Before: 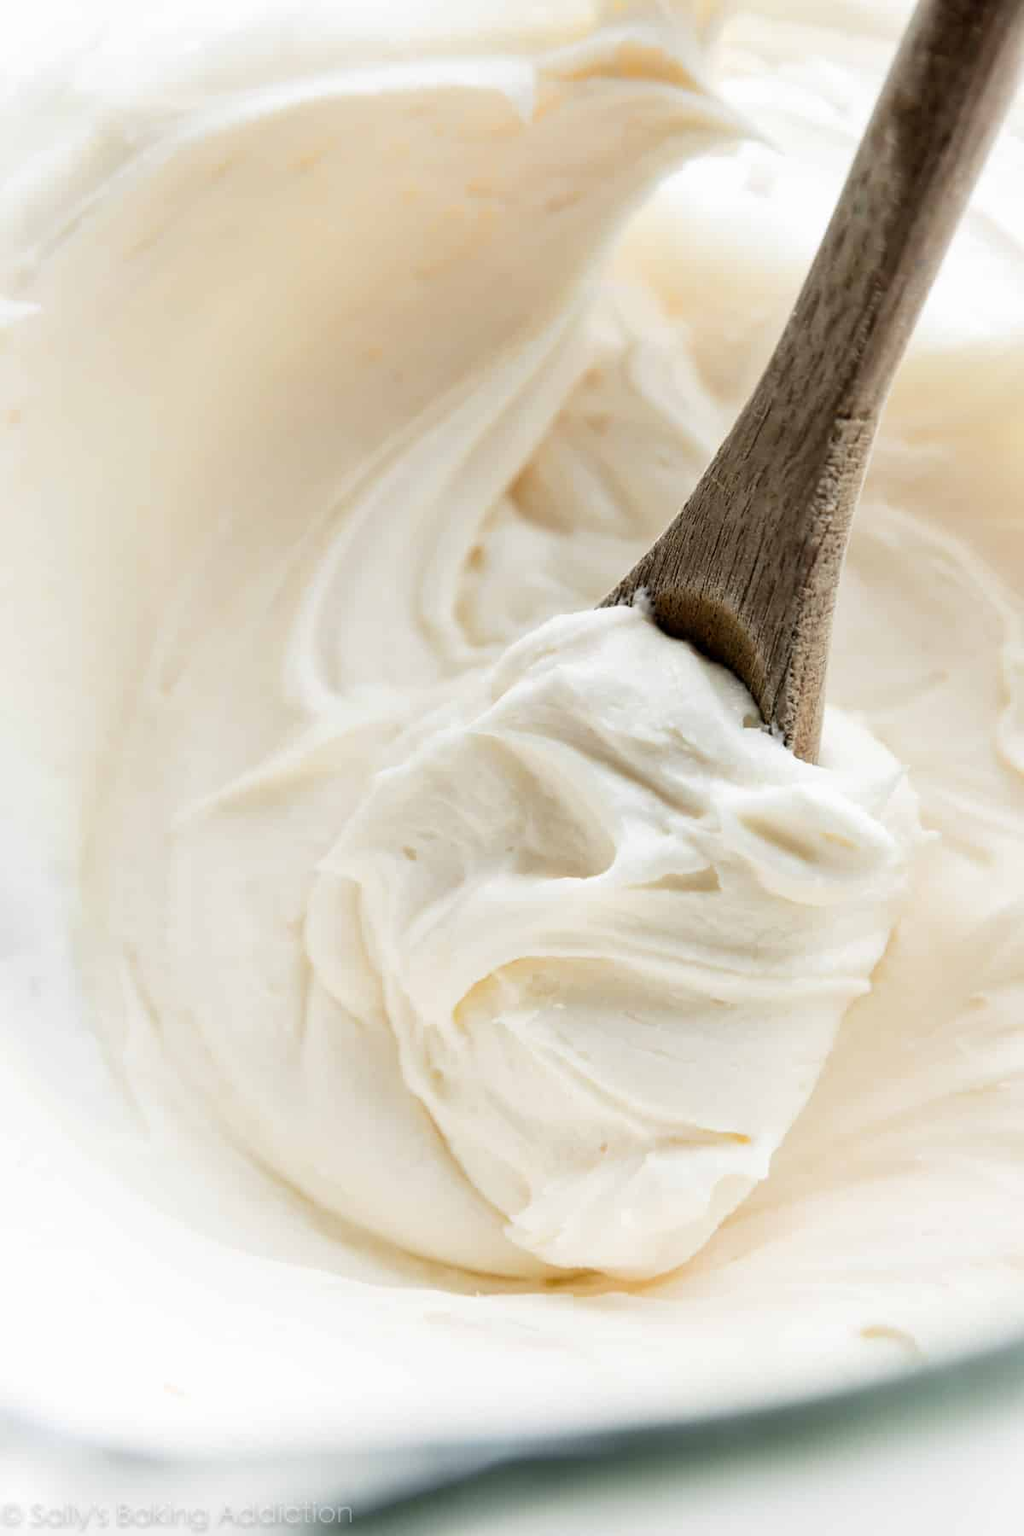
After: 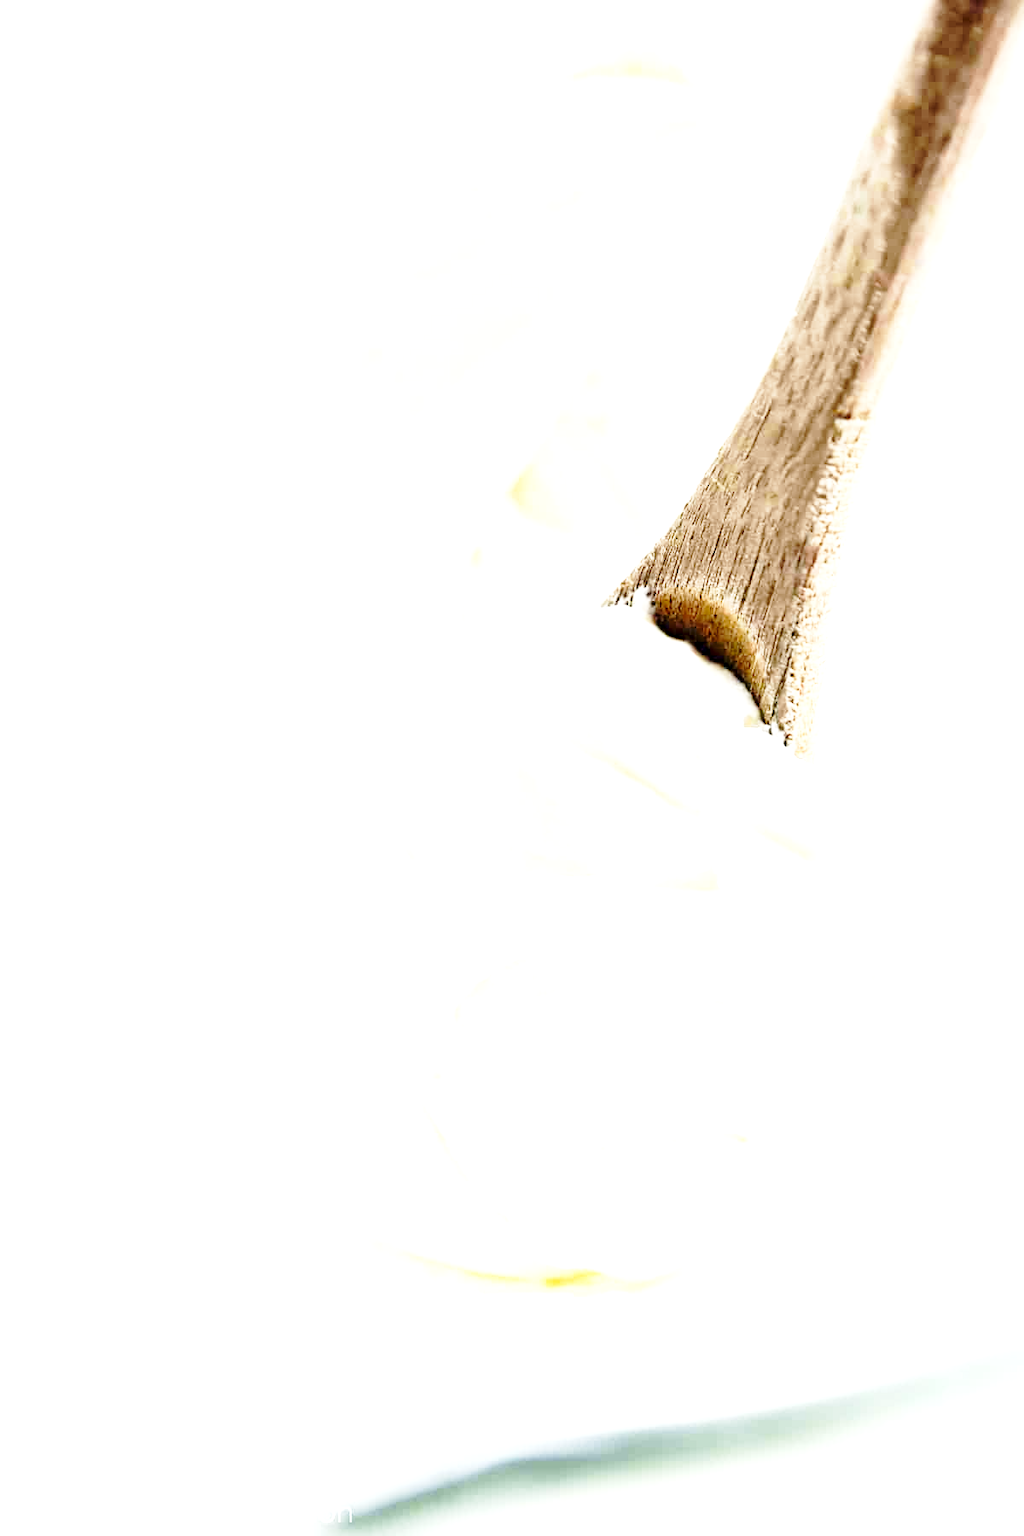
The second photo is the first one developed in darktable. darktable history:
base curve: curves: ch0 [(0, 0) (0.028, 0.03) (0.121, 0.232) (0.46, 0.748) (0.859, 0.968) (1, 1)], preserve colors none
exposure: black level correction 0.001, exposure 1.822 EV, compensate exposure bias true, compensate highlight preservation false
